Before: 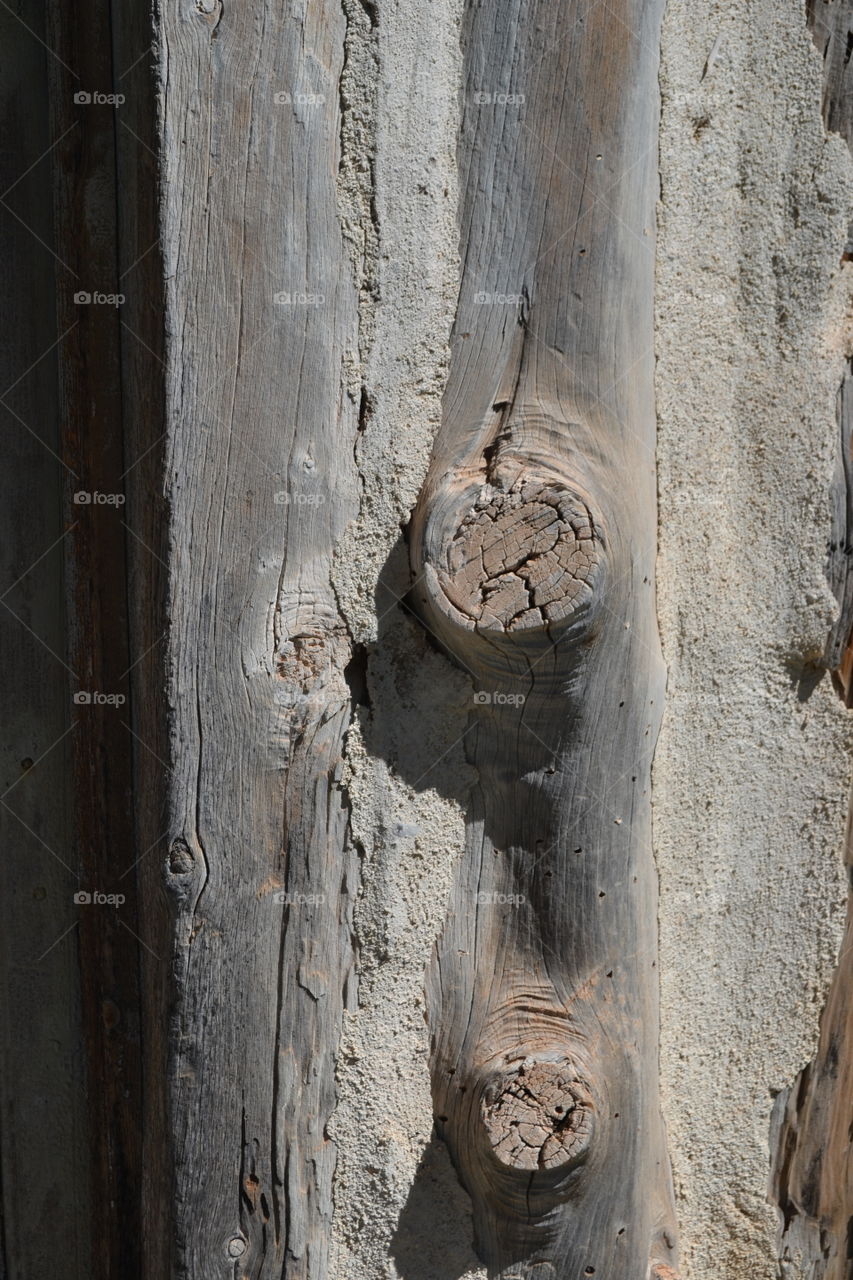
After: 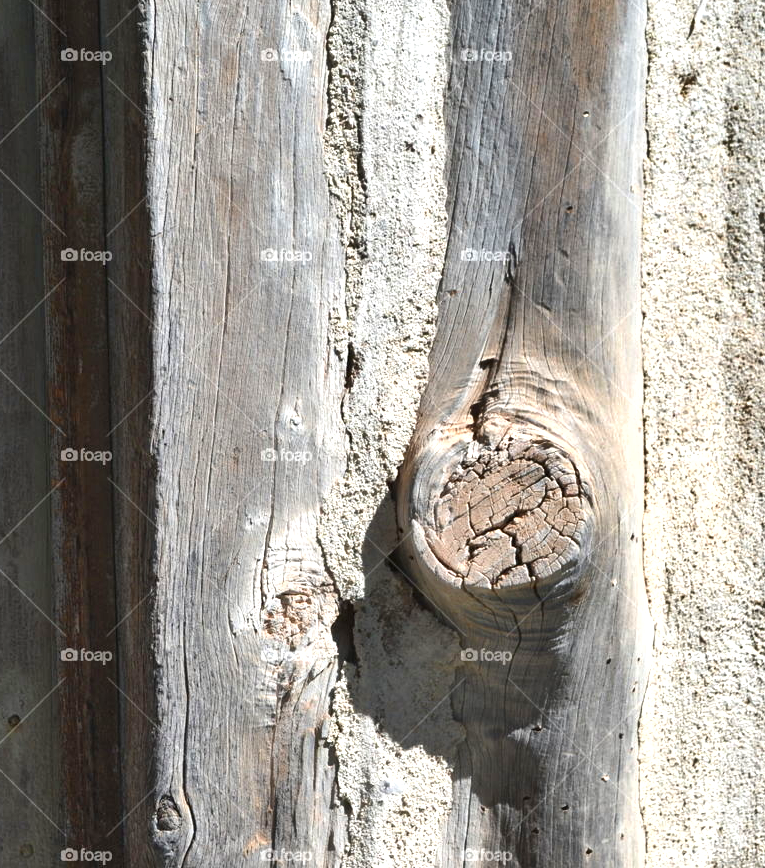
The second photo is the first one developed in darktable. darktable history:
crop: left 1.599%, top 3.404%, right 7.712%, bottom 28.429%
exposure: black level correction 0, exposure 1.2 EV, compensate highlight preservation false
shadows and highlights: soften with gaussian
